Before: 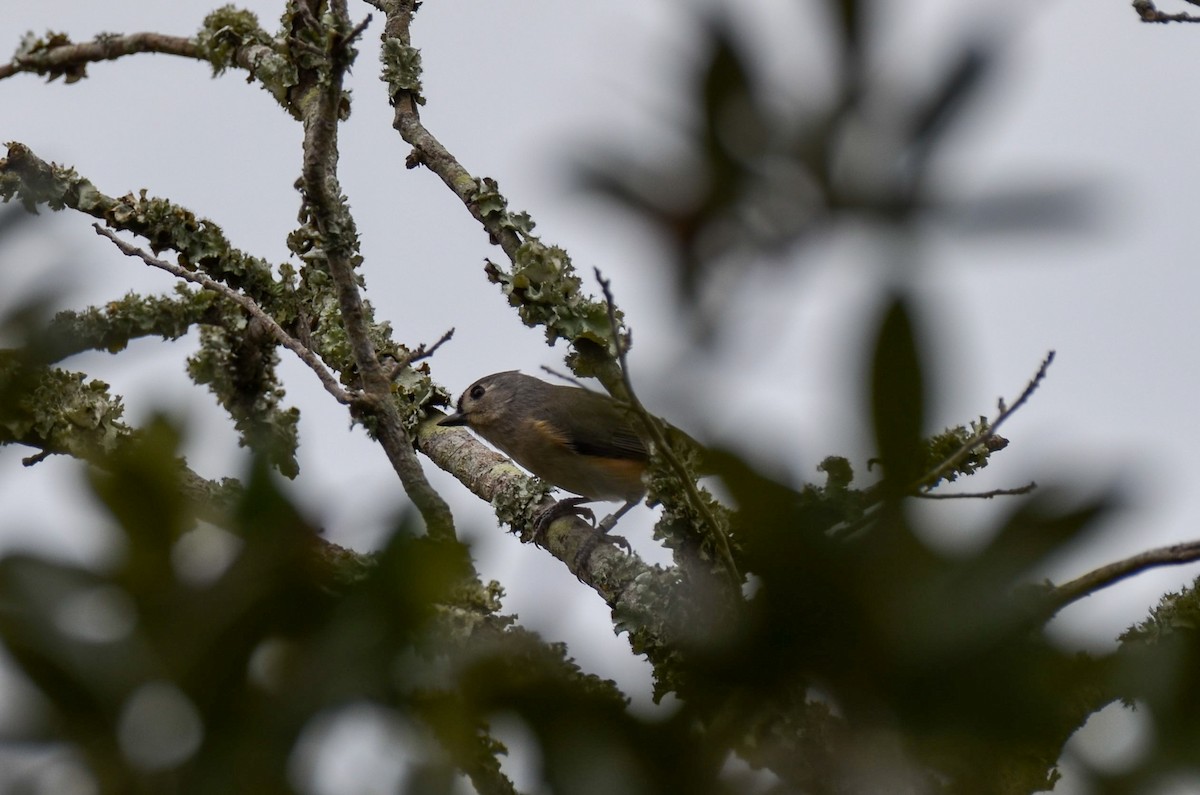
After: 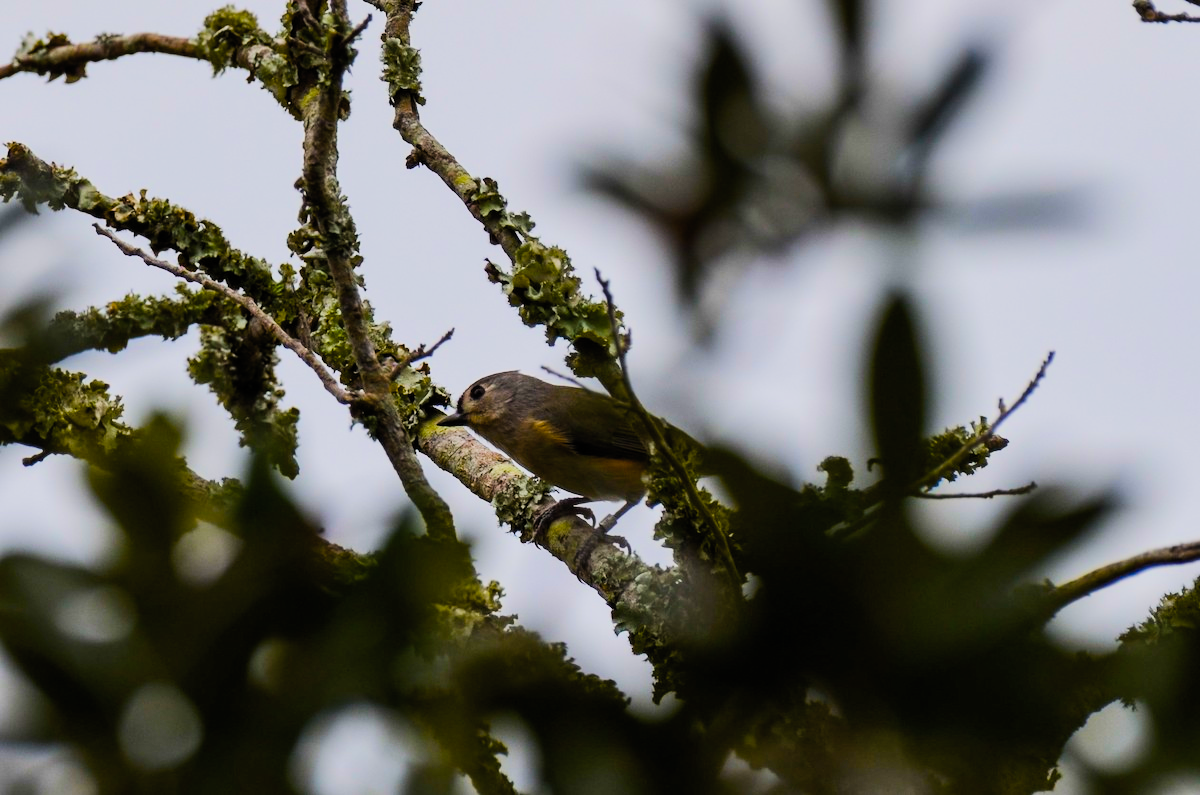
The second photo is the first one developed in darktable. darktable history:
filmic rgb: black relative exposure -7.49 EV, white relative exposure 4.99 EV, hardness 3.31, contrast 1.301, color science v5 (2021), contrast in shadows safe, contrast in highlights safe
color balance rgb: highlights gain › chroma 0.159%, highlights gain › hue 330.49°, linear chroma grading › global chroma 24.589%, perceptual saturation grading › global saturation 31.278%, perceptual brilliance grading › global brilliance 18.146%, global vibrance 41.369%
